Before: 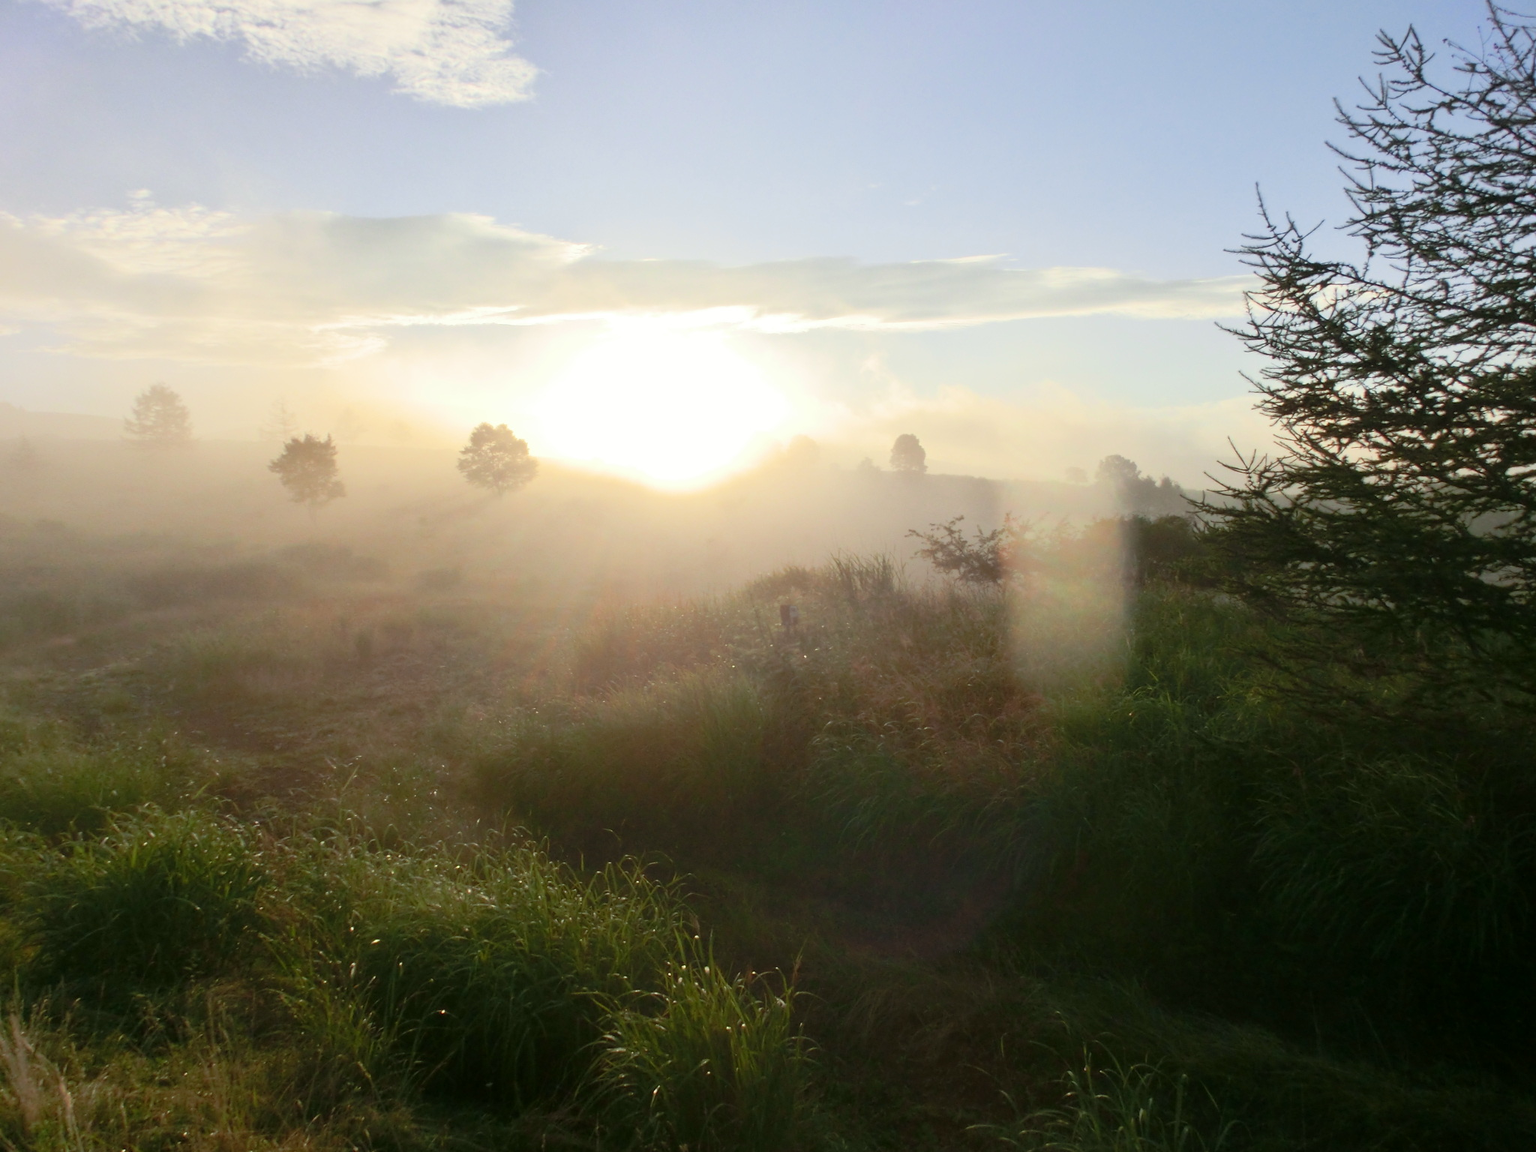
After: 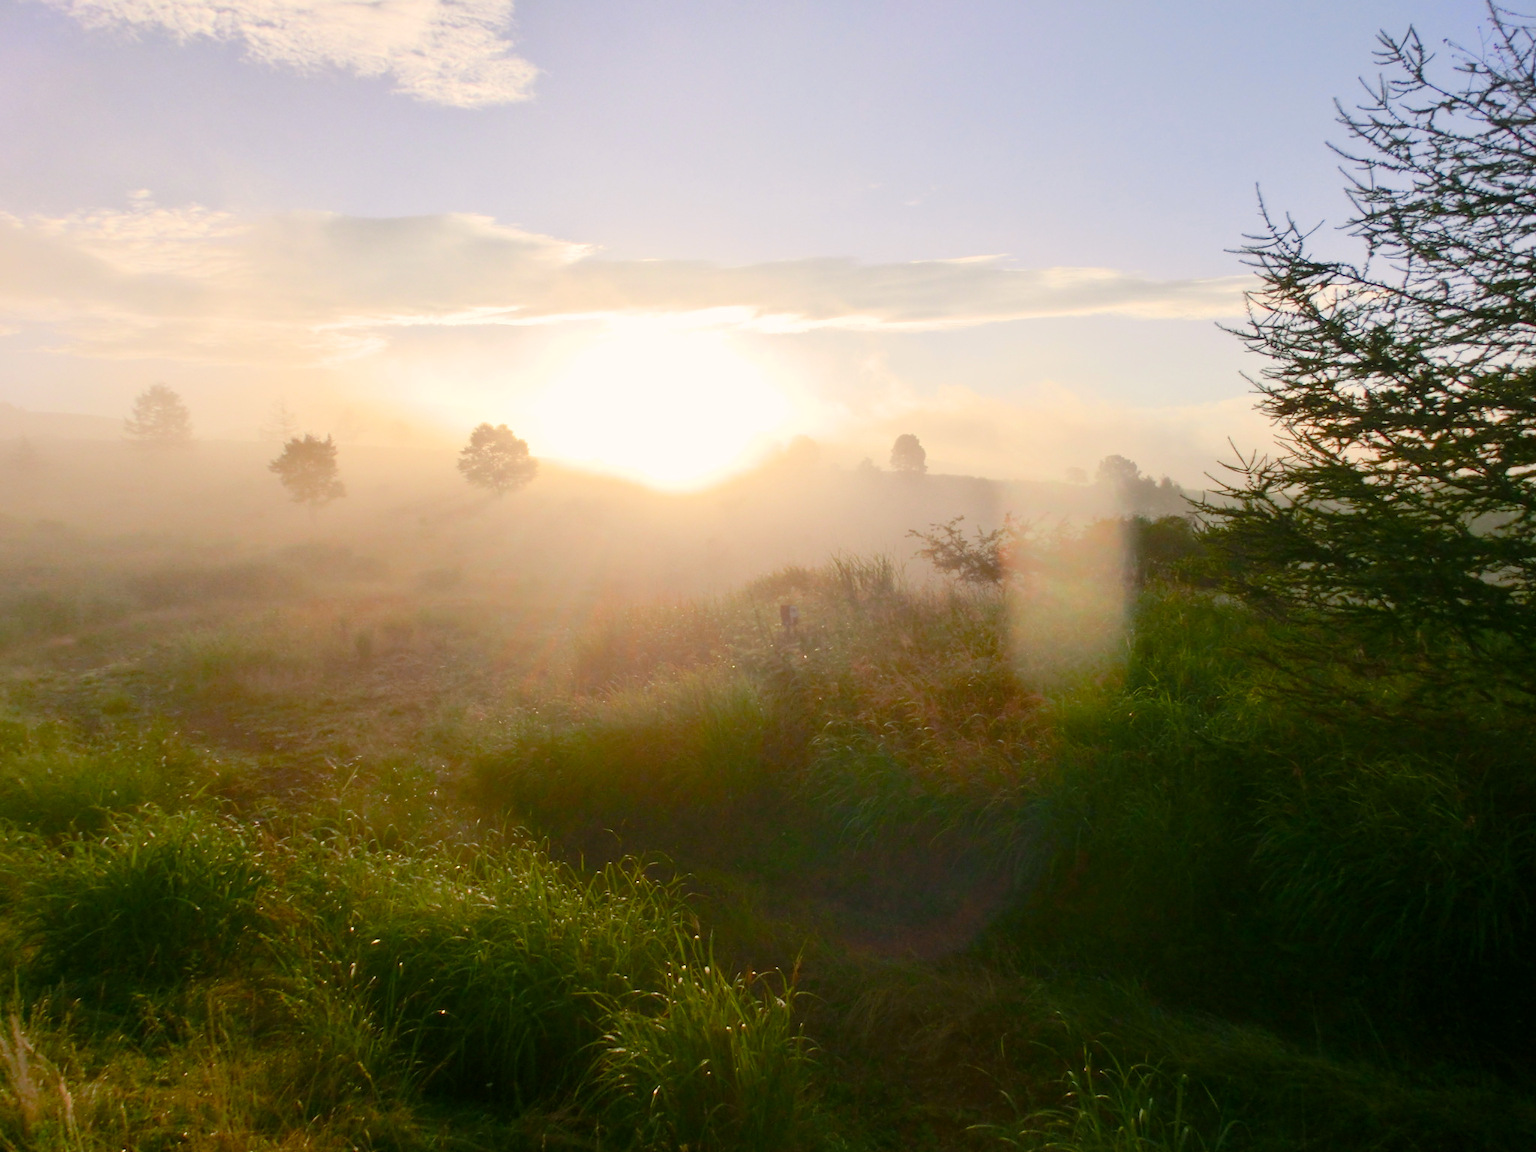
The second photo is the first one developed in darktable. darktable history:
color balance rgb: highlights gain › chroma 2.015%, highlights gain › hue 44.45°, perceptual saturation grading › global saturation 20%, perceptual saturation grading › highlights -25.824%, perceptual saturation grading › shadows 50.528%, perceptual brilliance grading › mid-tones 10.784%, perceptual brilliance grading › shadows 15.384%
